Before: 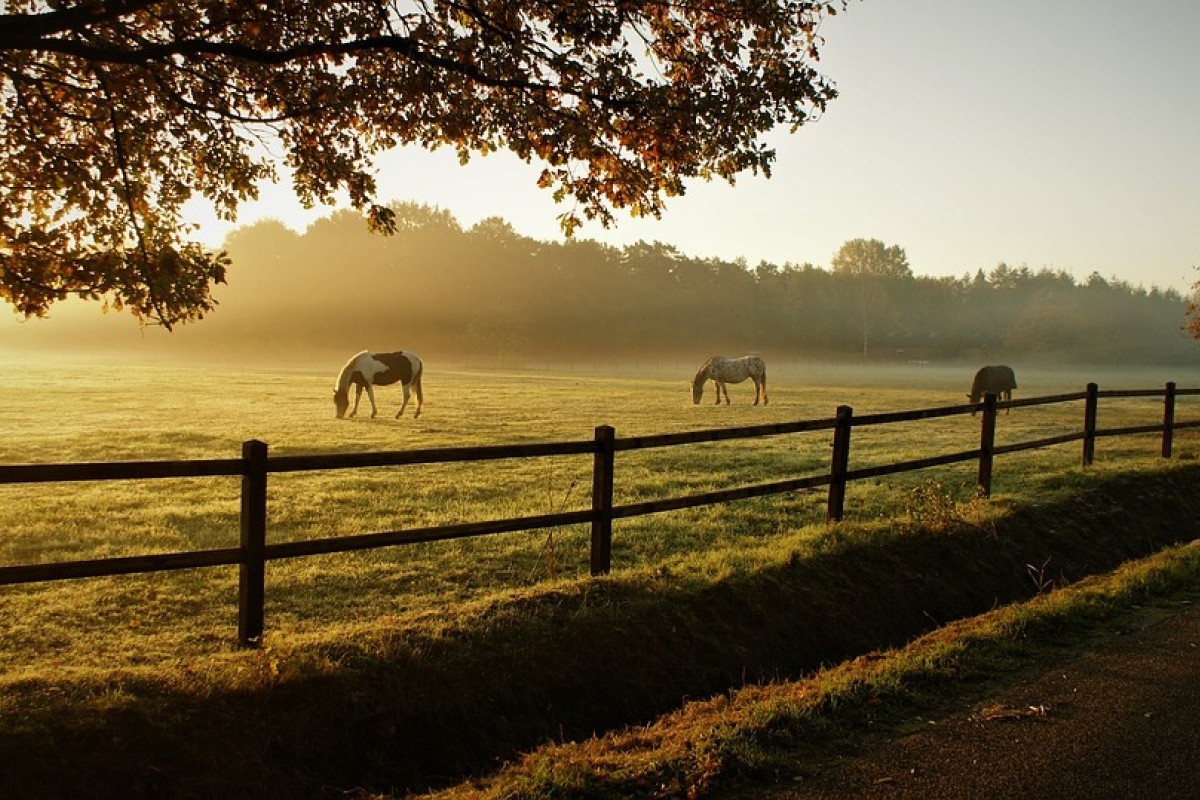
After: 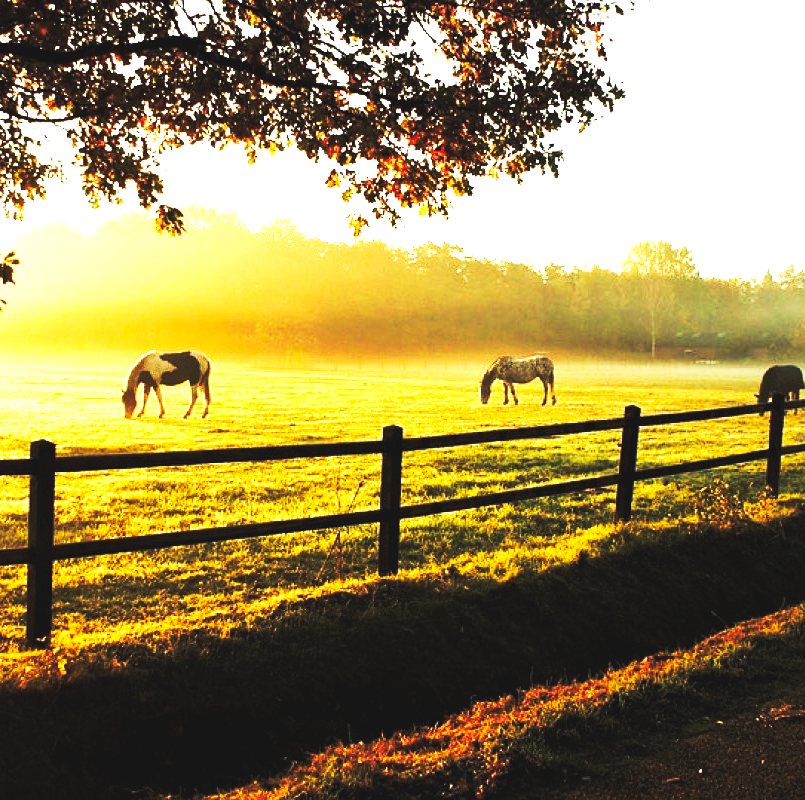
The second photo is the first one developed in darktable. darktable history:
tone equalizer: edges refinement/feathering 500, mask exposure compensation -1.57 EV, preserve details no
exposure: black level correction 0.002, exposure 0.146 EV, compensate highlight preservation false
base curve: curves: ch0 [(0, 0.015) (0.085, 0.116) (0.134, 0.298) (0.19, 0.545) (0.296, 0.764) (0.599, 0.982) (1, 1)], preserve colors none
crop and rotate: left 17.672%, right 15.218%
levels: white 99.92%, levels [0.062, 0.494, 0.925]
